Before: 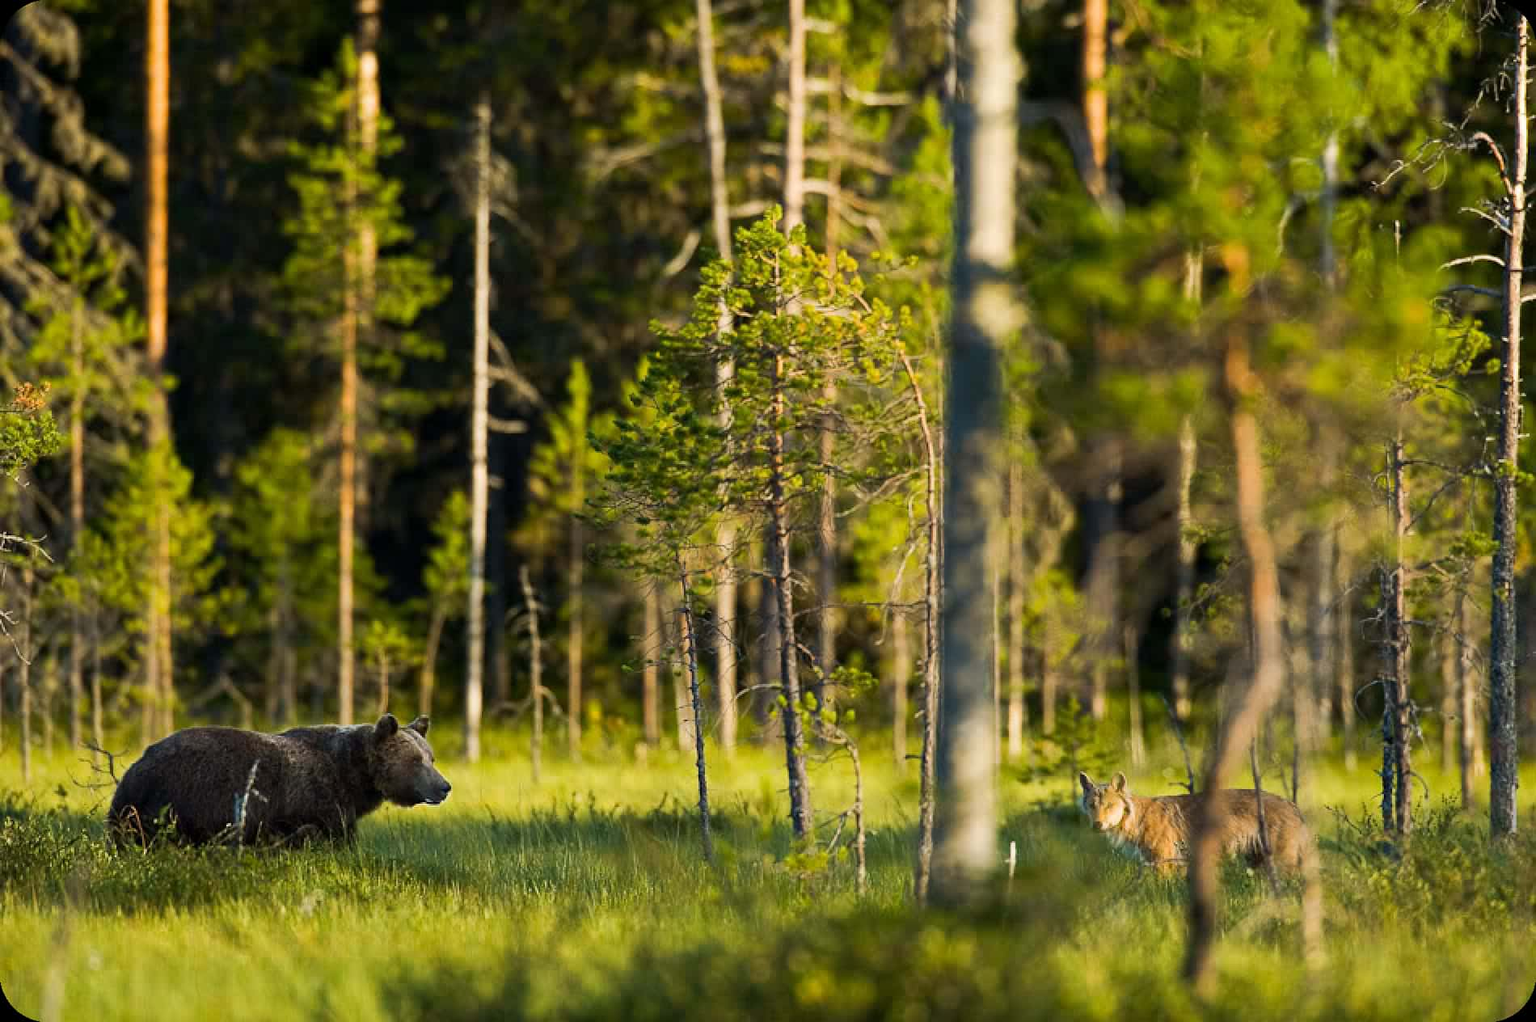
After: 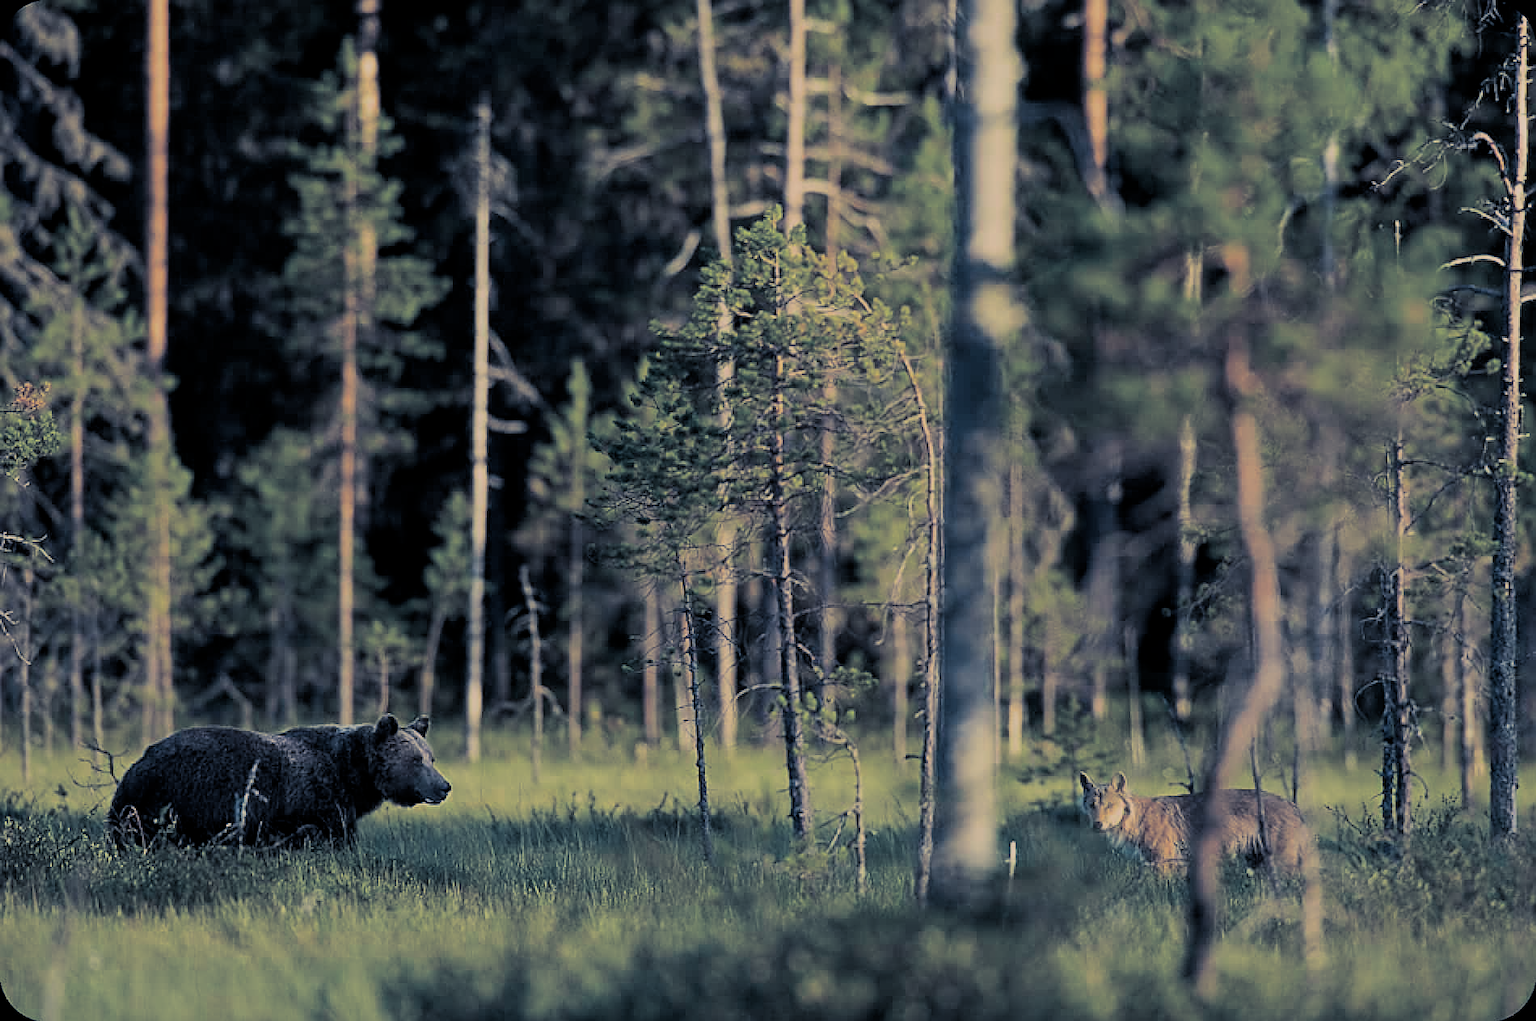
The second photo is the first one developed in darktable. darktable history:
filmic rgb: black relative exposure -8.79 EV, white relative exposure 4.98 EV, threshold 3 EV, target black luminance 0%, hardness 3.77, latitude 66.33%, contrast 0.822, shadows ↔ highlights balance 20%, color science v5 (2021), contrast in shadows safe, contrast in highlights safe, enable highlight reconstruction true
sharpen: on, module defaults
split-toning: shadows › hue 226.8°, shadows › saturation 0.56, highlights › hue 28.8°, balance -40, compress 0%
